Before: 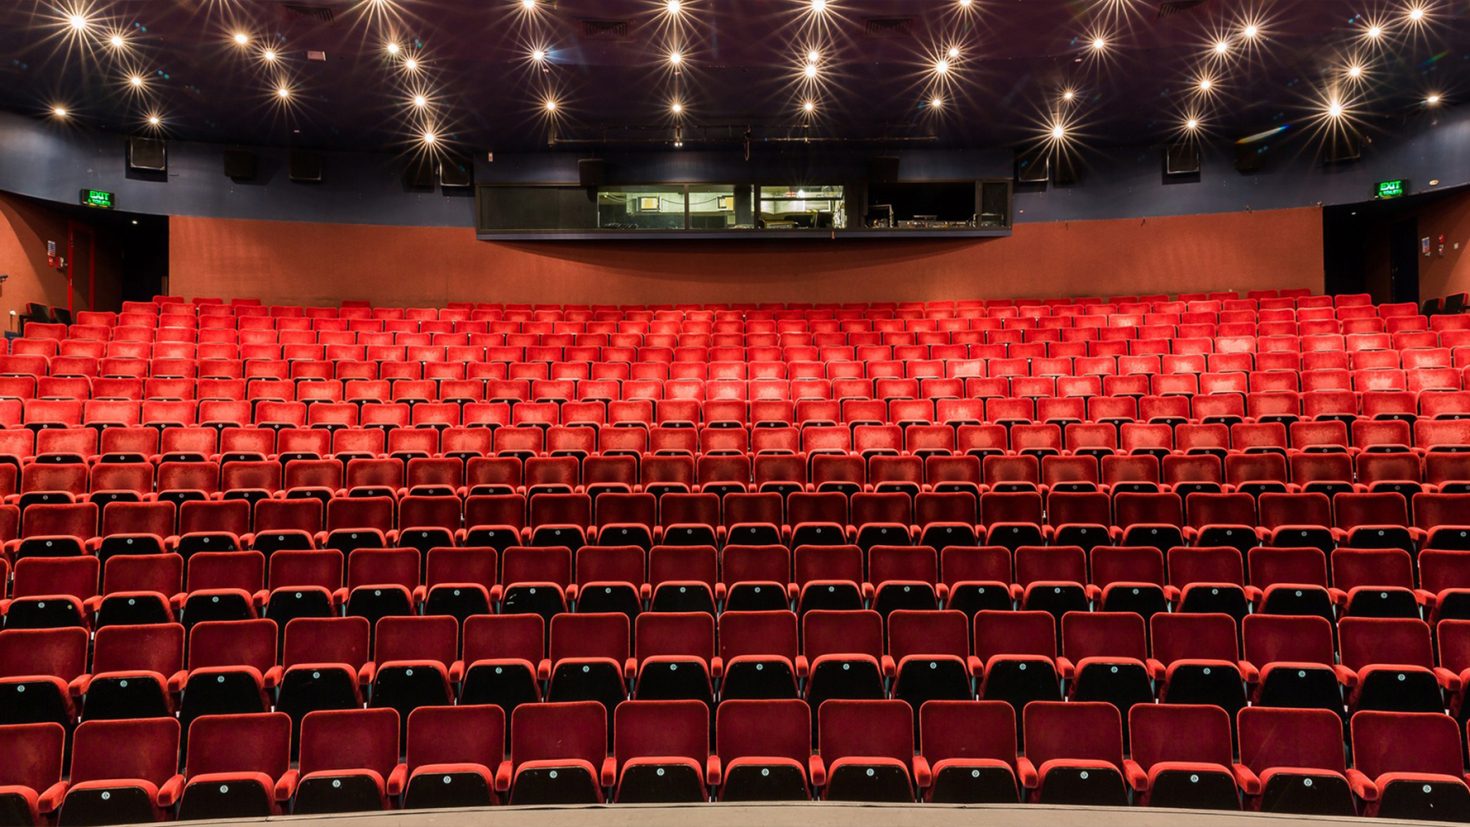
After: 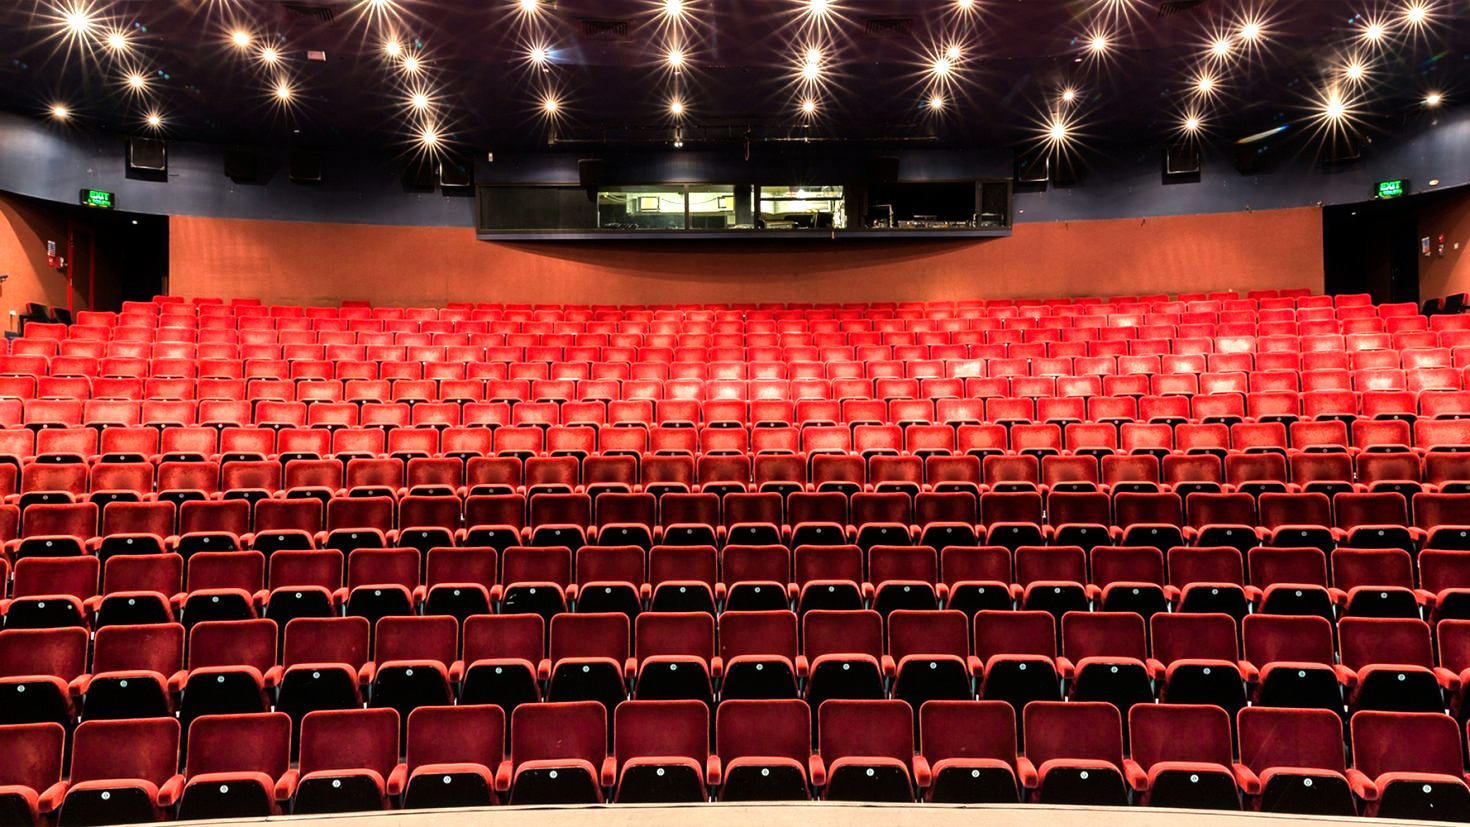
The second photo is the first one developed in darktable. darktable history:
tone equalizer: -8 EV -1.12 EV, -7 EV -0.984 EV, -6 EV -0.833 EV, -5 EV -0.577 EV, -3 EV 0.604 EV, -2 EV 0.861 EV, -1 EV 1 EV, +0 EV 1.07 EV
